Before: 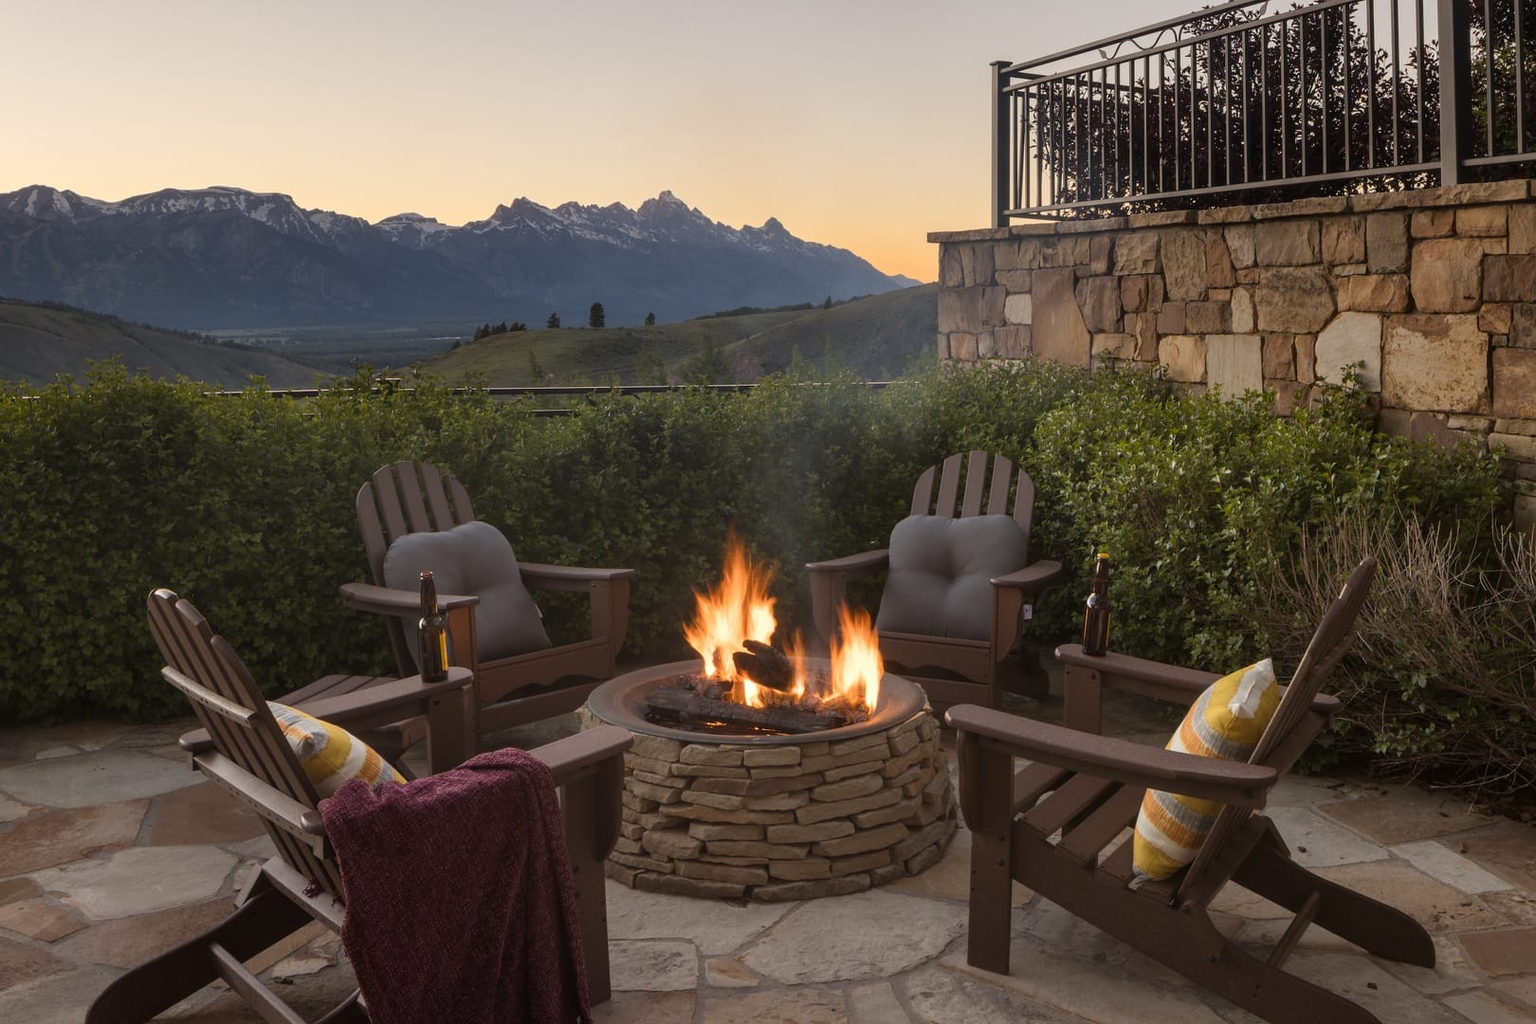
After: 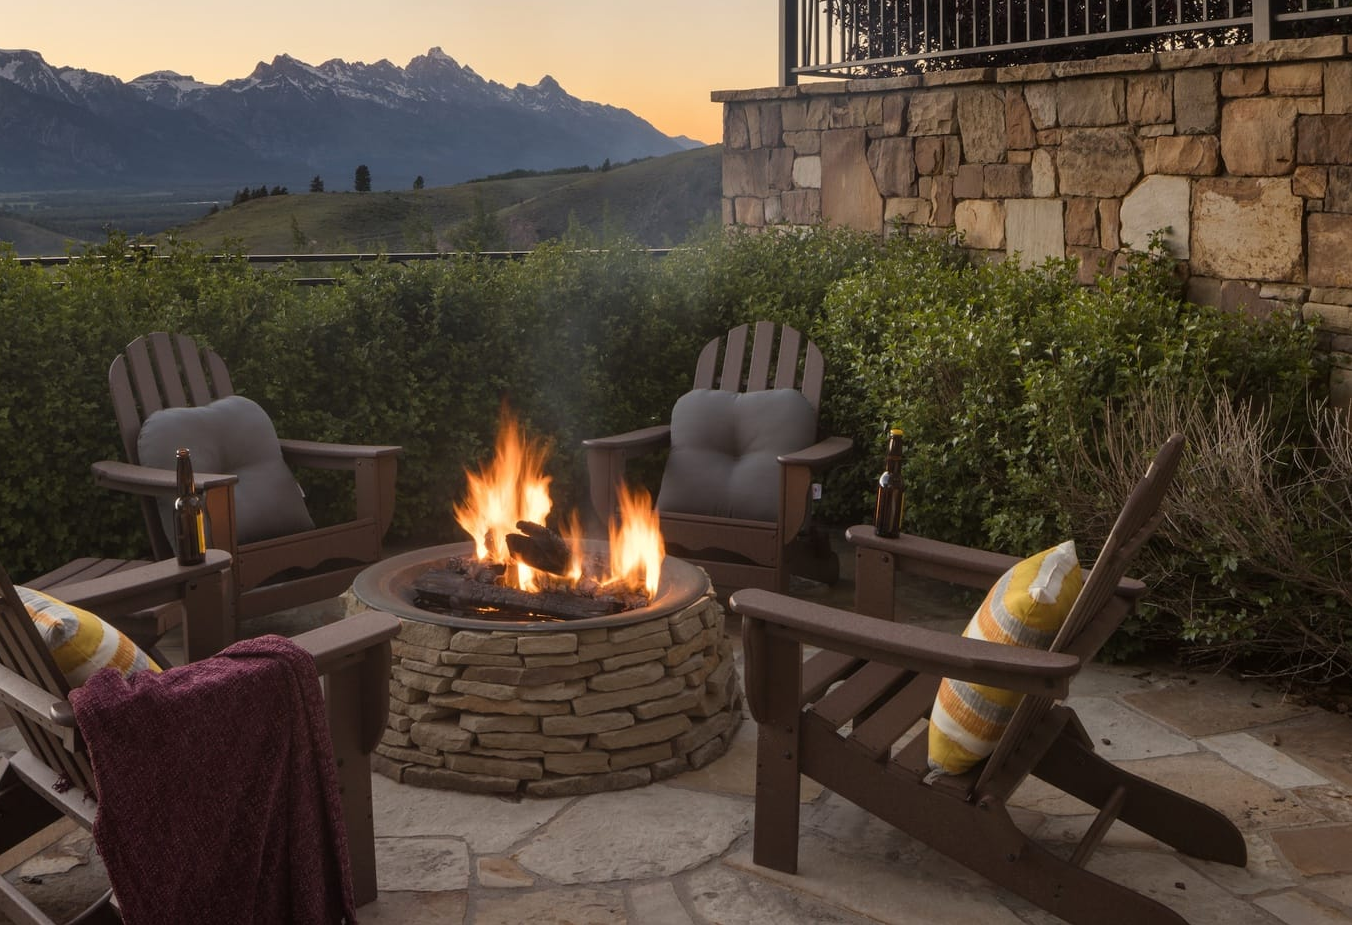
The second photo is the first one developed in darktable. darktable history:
crop: left 16.491%, top 14.333%
